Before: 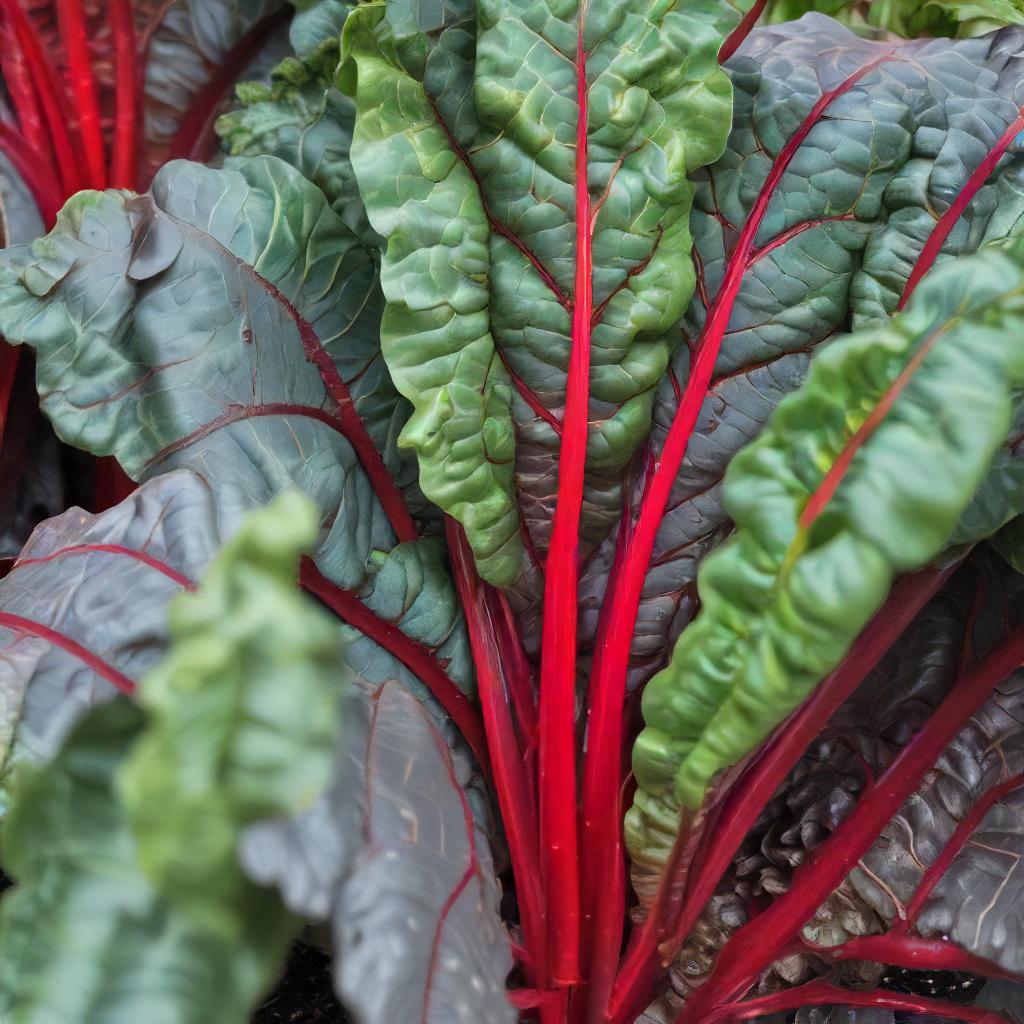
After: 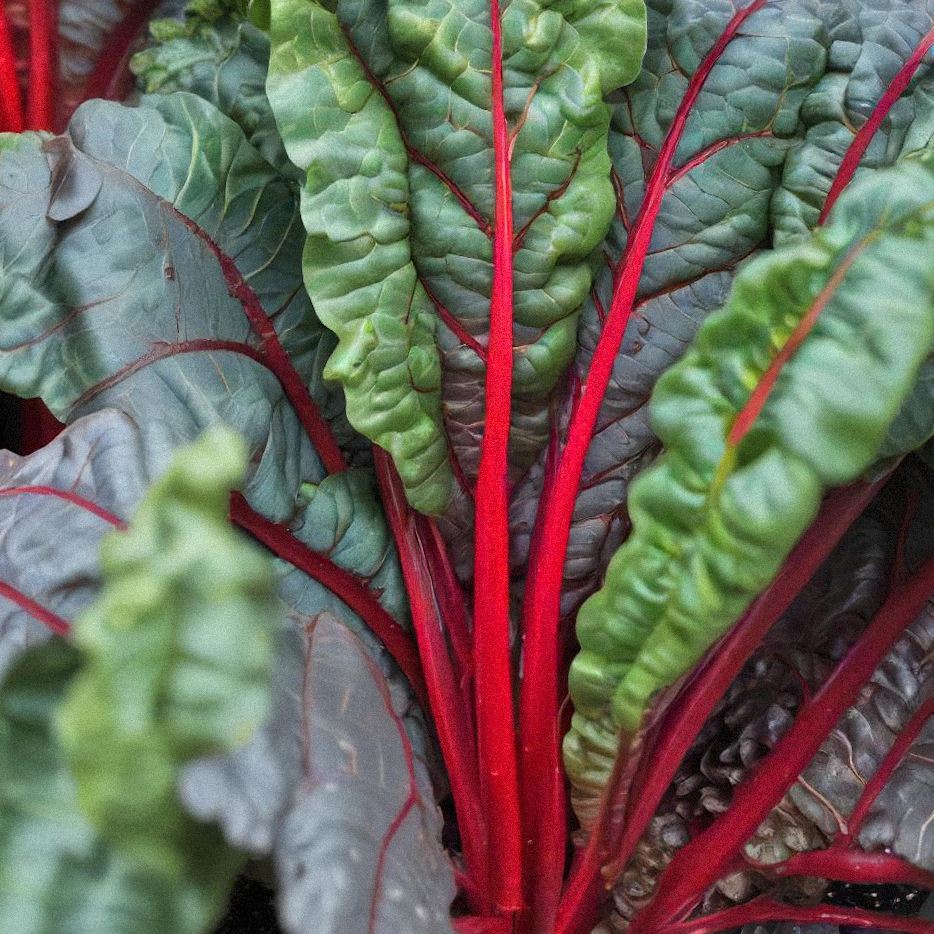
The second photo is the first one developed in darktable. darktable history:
grain: mid-tones bias 0%
crop and rotate: angle 1.96°, left 5.673%, top 5.673%
